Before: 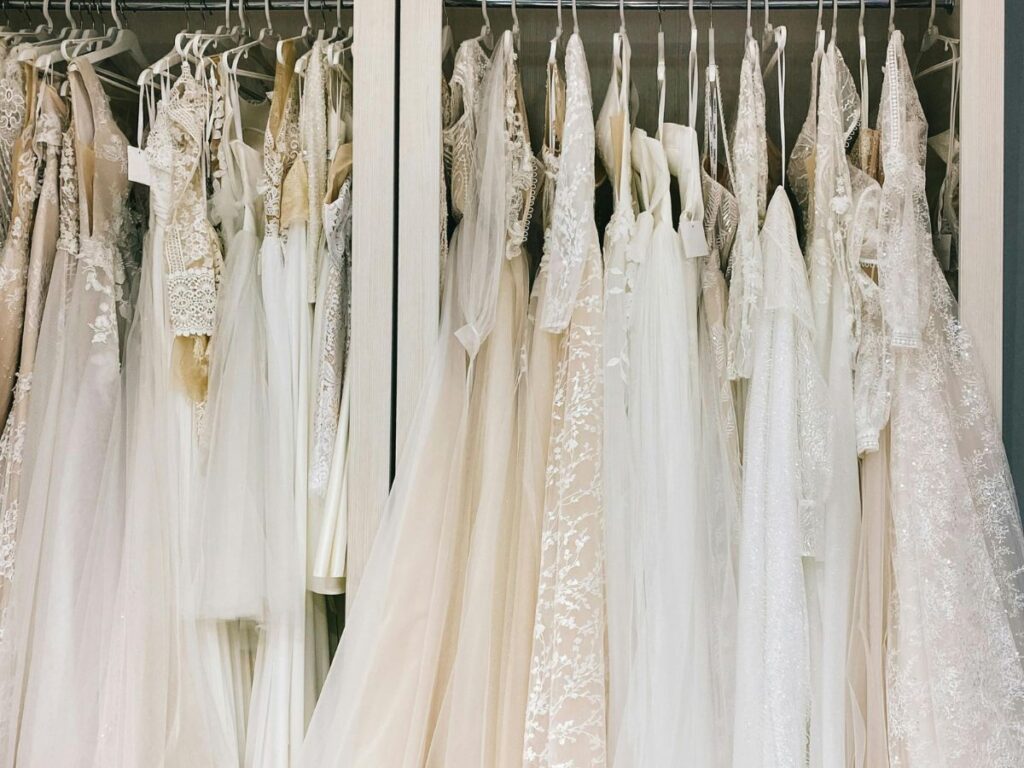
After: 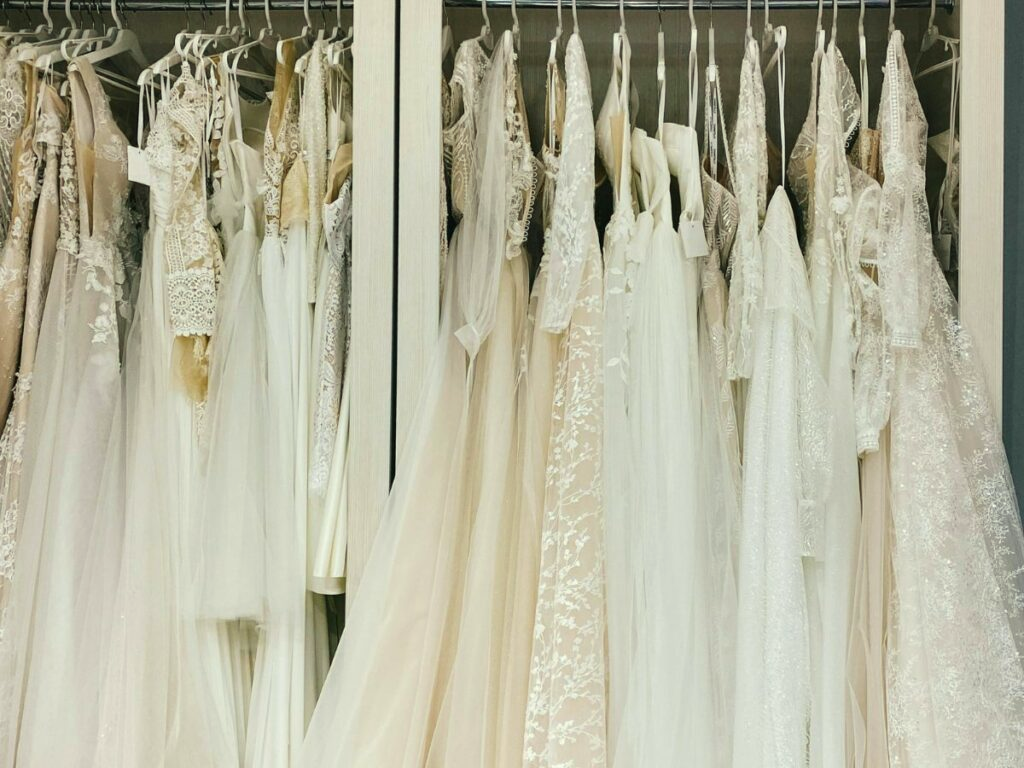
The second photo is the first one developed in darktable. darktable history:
color correction: highlights a* -4.32, highlights b* 6.43
